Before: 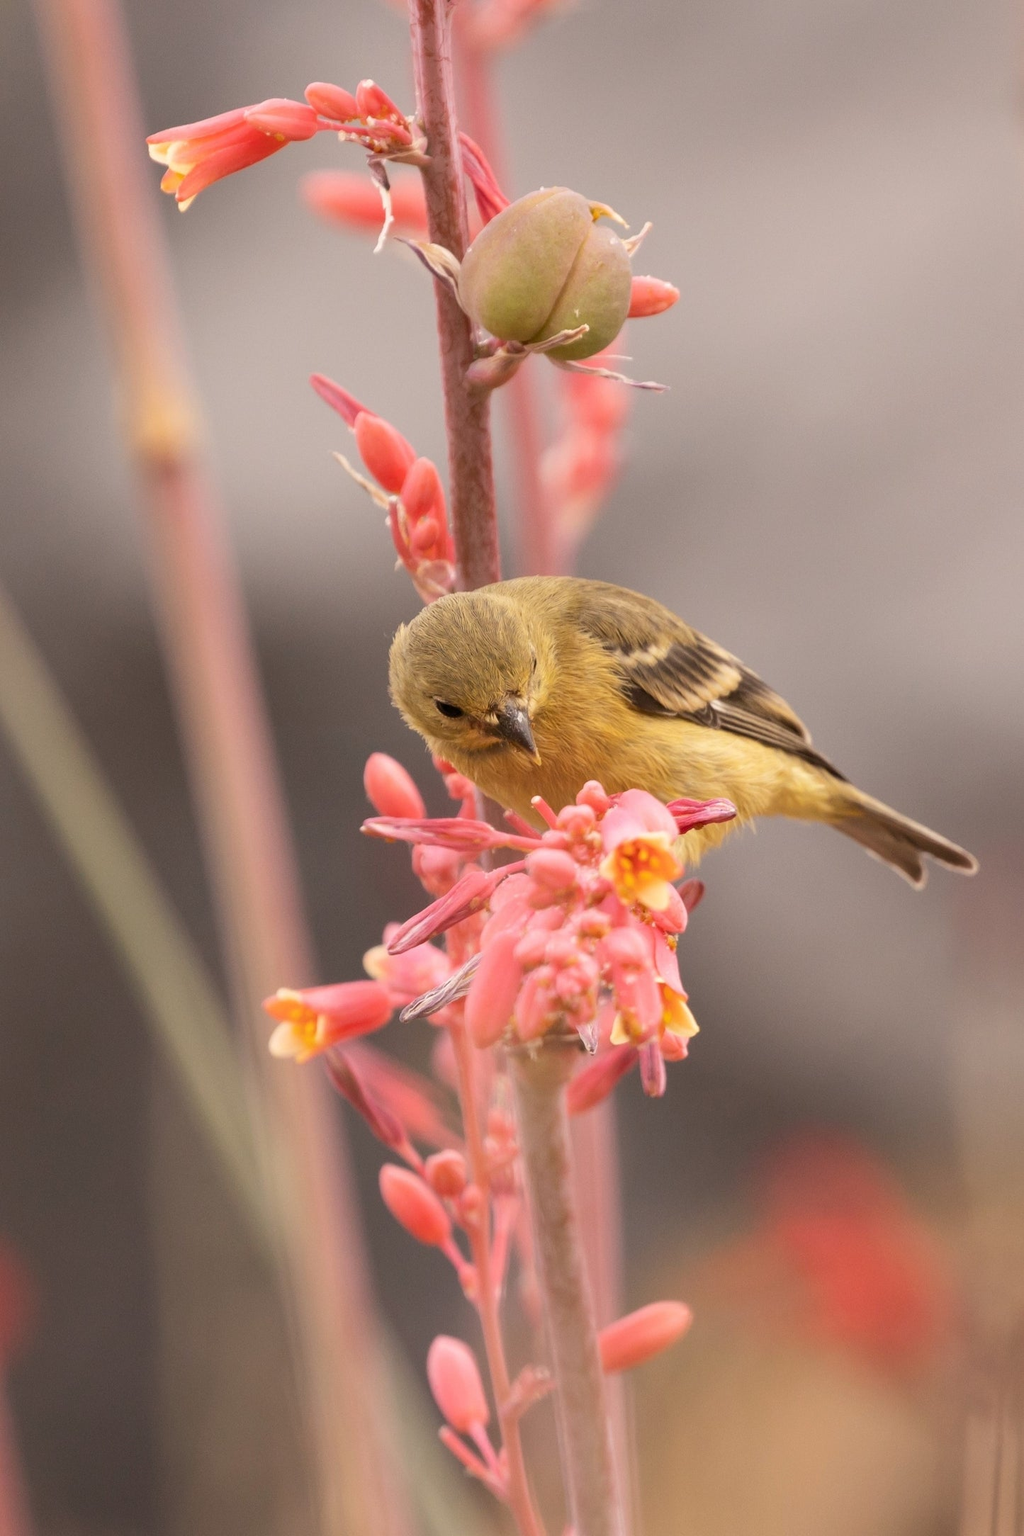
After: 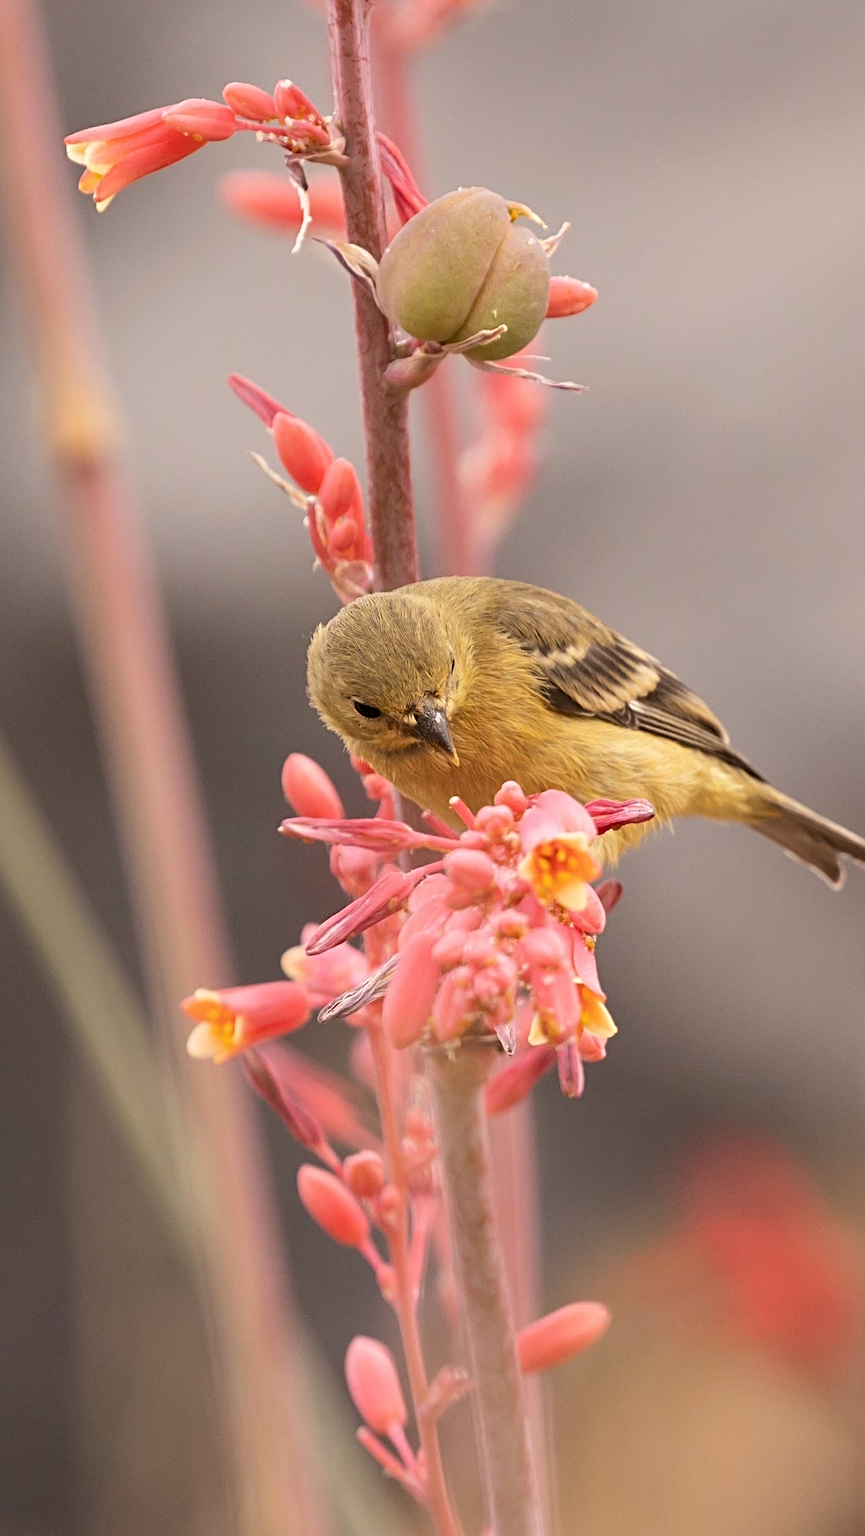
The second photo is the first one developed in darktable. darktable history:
crop: left 8.049%, right 7.444%
sharpen: radius 3.989
